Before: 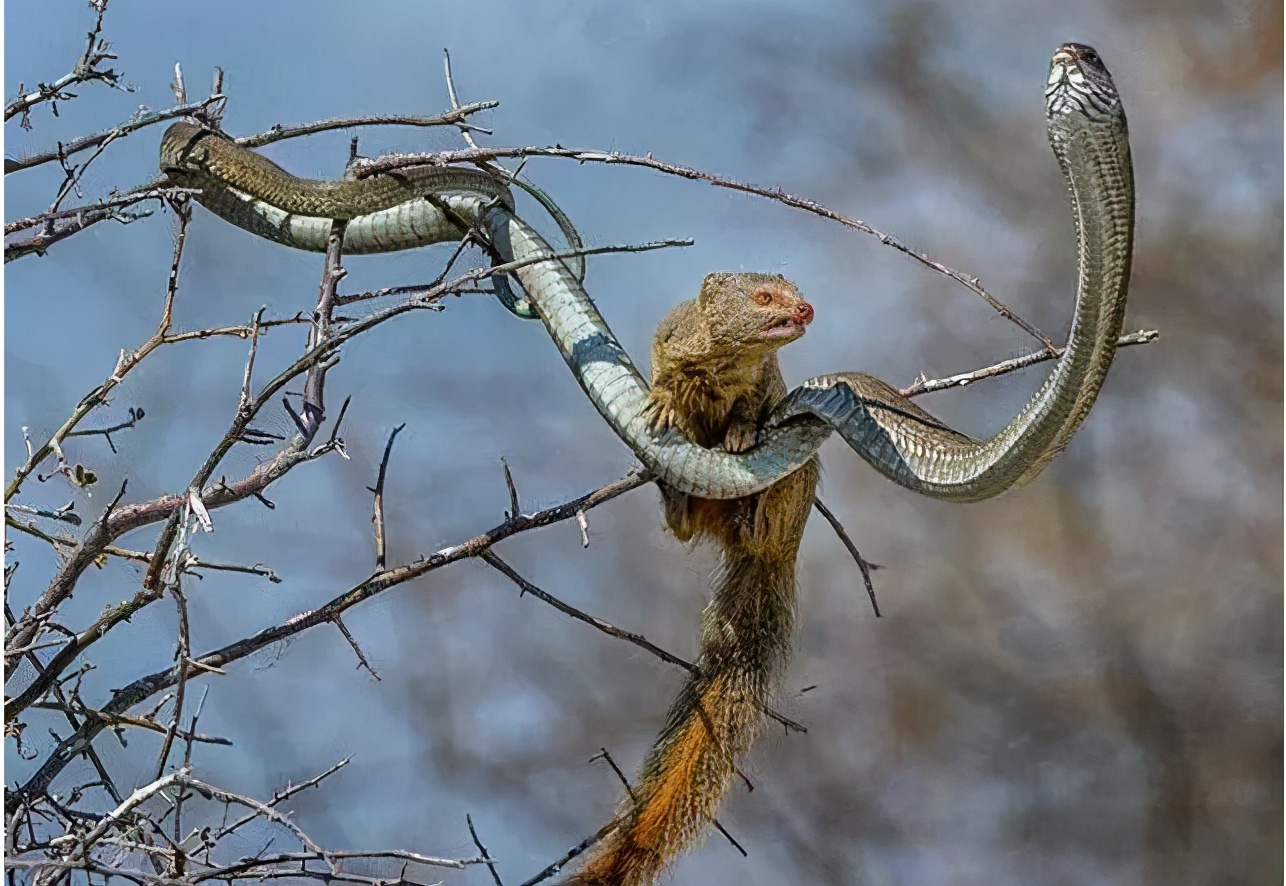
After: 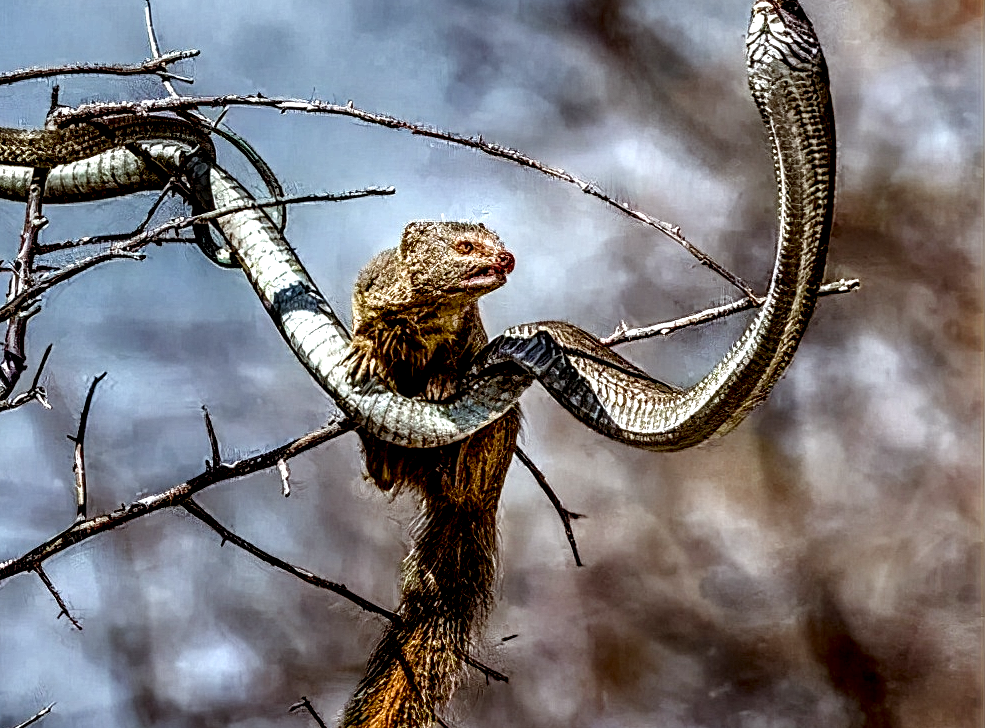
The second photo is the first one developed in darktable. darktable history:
local contrast: highlights 116%, shadows 45%, detail 294%
crop: left 23.256%, top 5.869%, bottom 11.87%
color balance rgb: shadows lift › chroma 9.75%, shadows lift › hue 45.46°, perceptual saturation grading › global saturation 25.401%, perceptual saturation grading › highlights -50.128%, perceptual saturation grading › shadows 30.64%, global vibrance 10.035%
